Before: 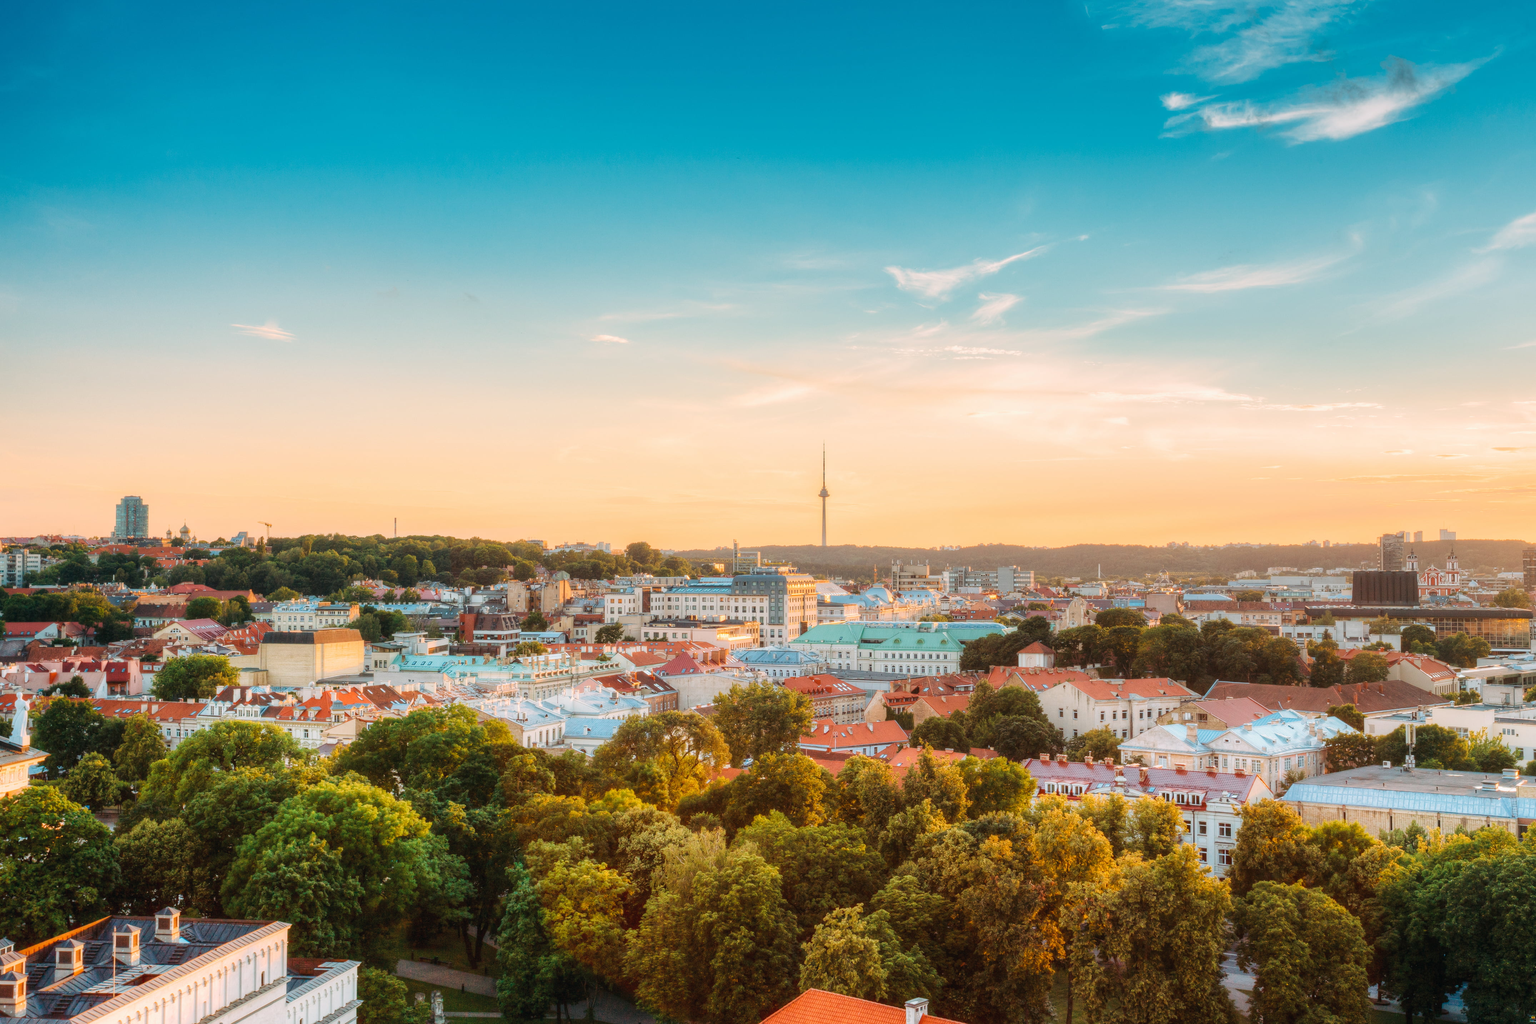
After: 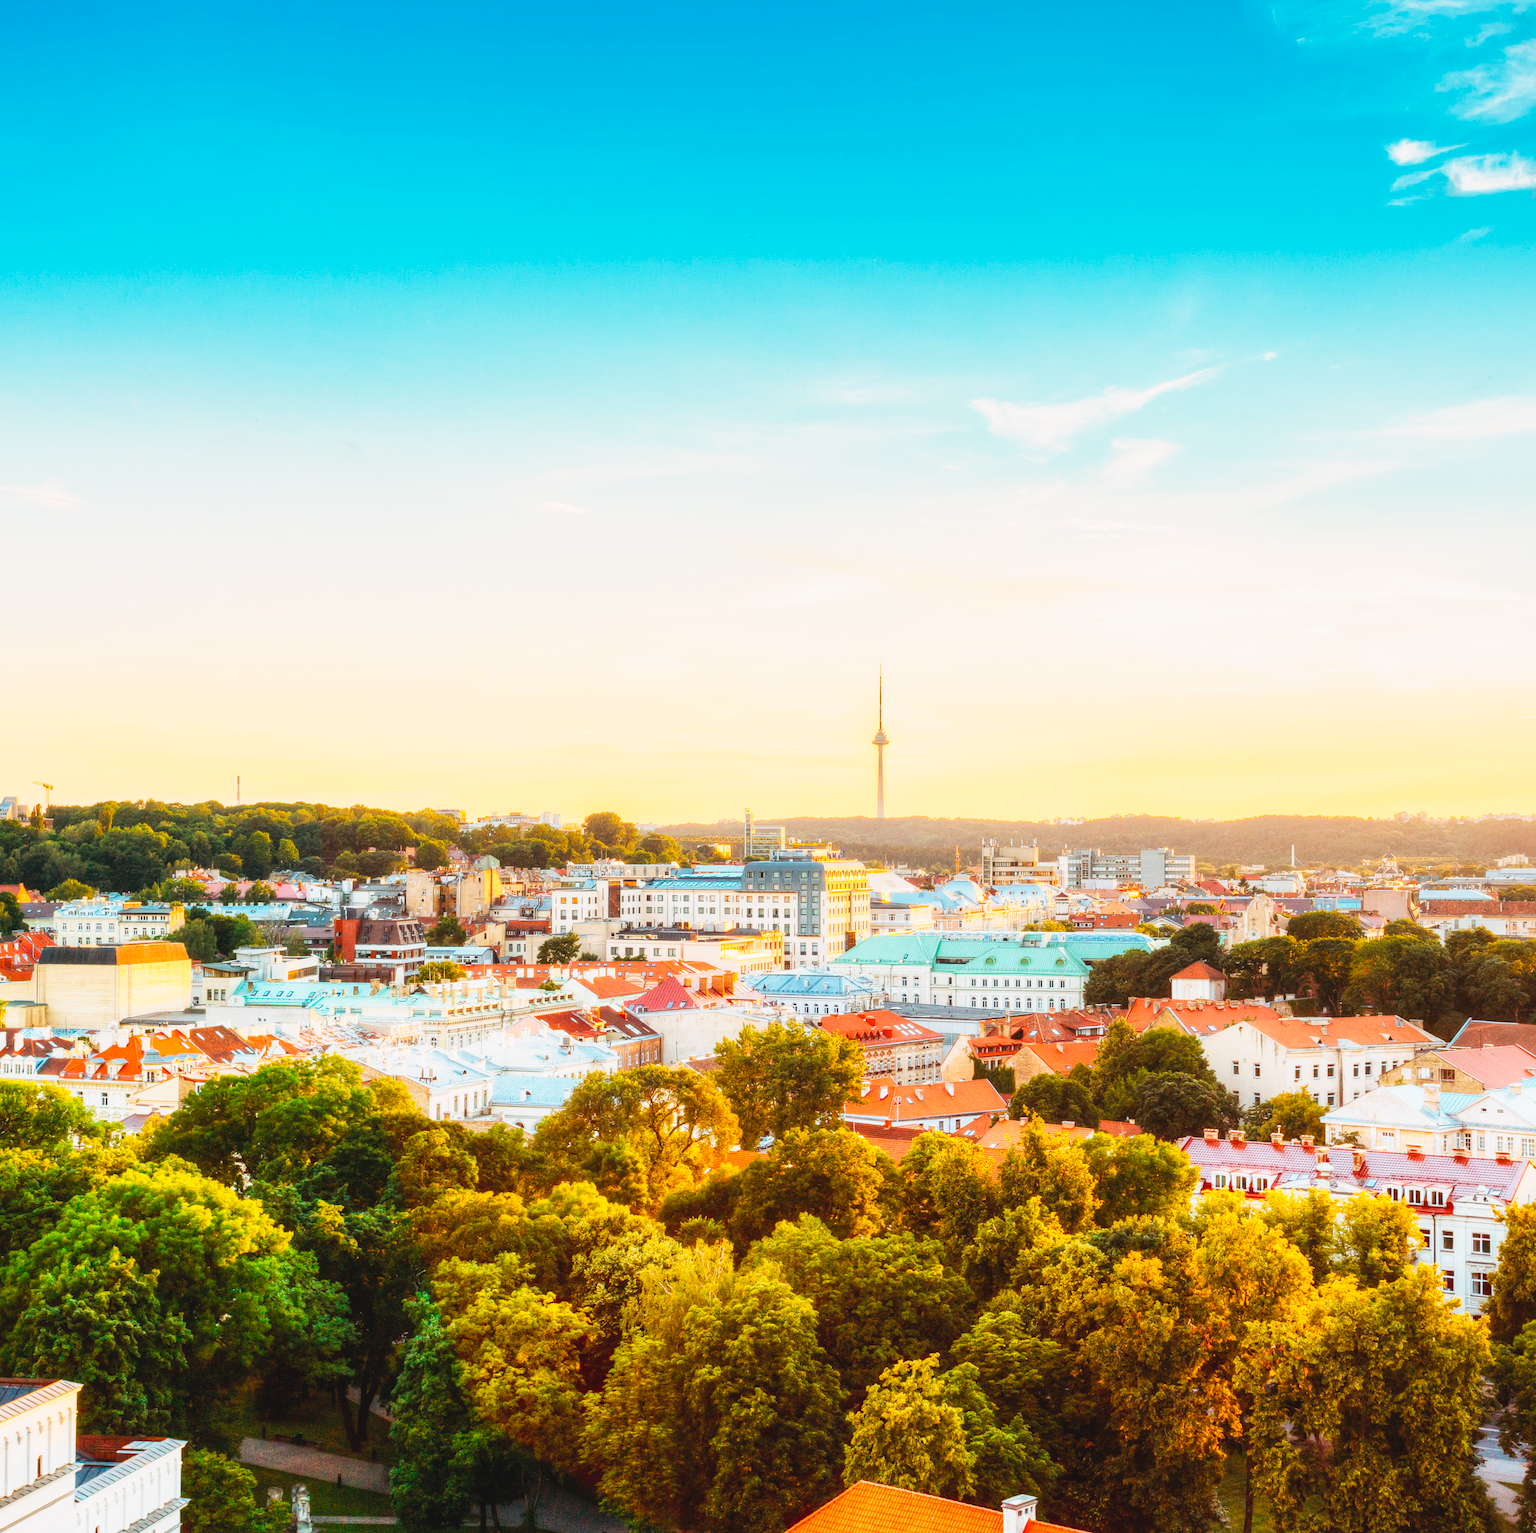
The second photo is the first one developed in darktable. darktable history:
tone curve: curves: ch0 [(0, 0.039) (0.104, 0.094) (0.285, 0.301) (0.673, 0.796) (0.845, 0.932) (0.994, 0.971)]; ch1 [(0, 0) (0.356, 0.385) (0.424, 0.405) (0.498, 0.502) (0.586, 0.57) (0.657, 0.642) (1, 1)]; ch2 [(0, 0) (0.424, 0.438) (0.46, 0.453) (0.515, 0.505) (0.557, 0.57) (0.612, 0.583) (0.722, 0.67) (1, 1)], preserve colors none
exposure: exposure 0.297 EV, compensate highlight preservation false
crop: left 15.413%, right 17.841%
color balance rgb: perceptual saturation grading › global saturation 19.471%, global vibrance 9.591%
local contrast: mode bilateral grid, contrast 14, coarseness 36, detail 105%, midtone range 0.2
